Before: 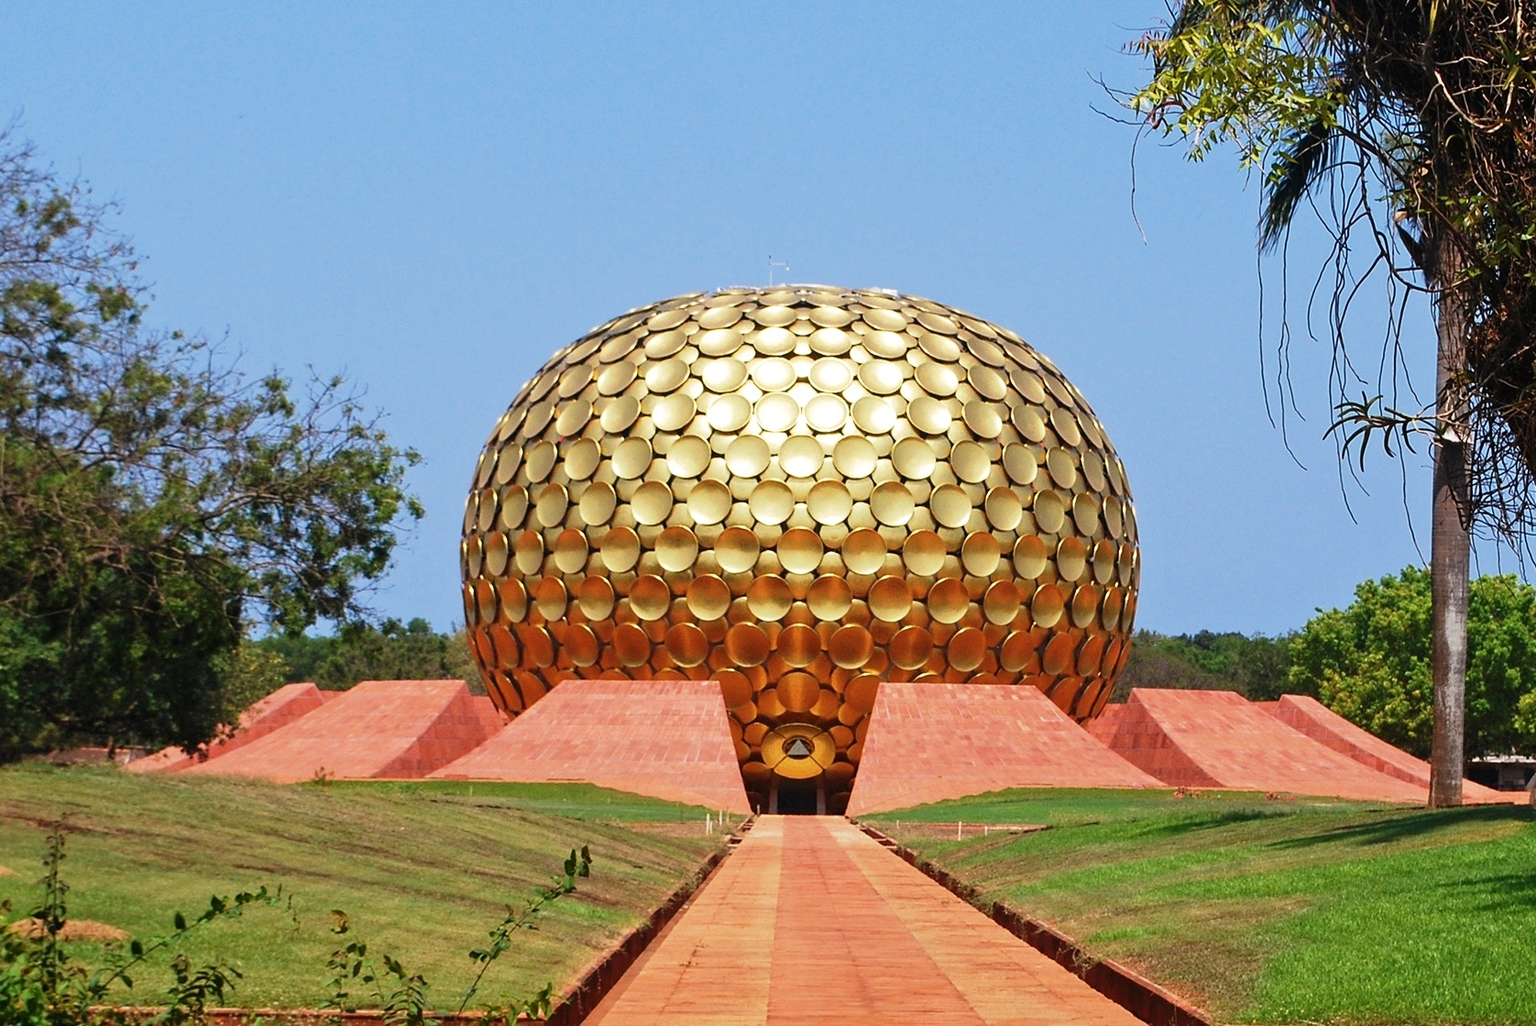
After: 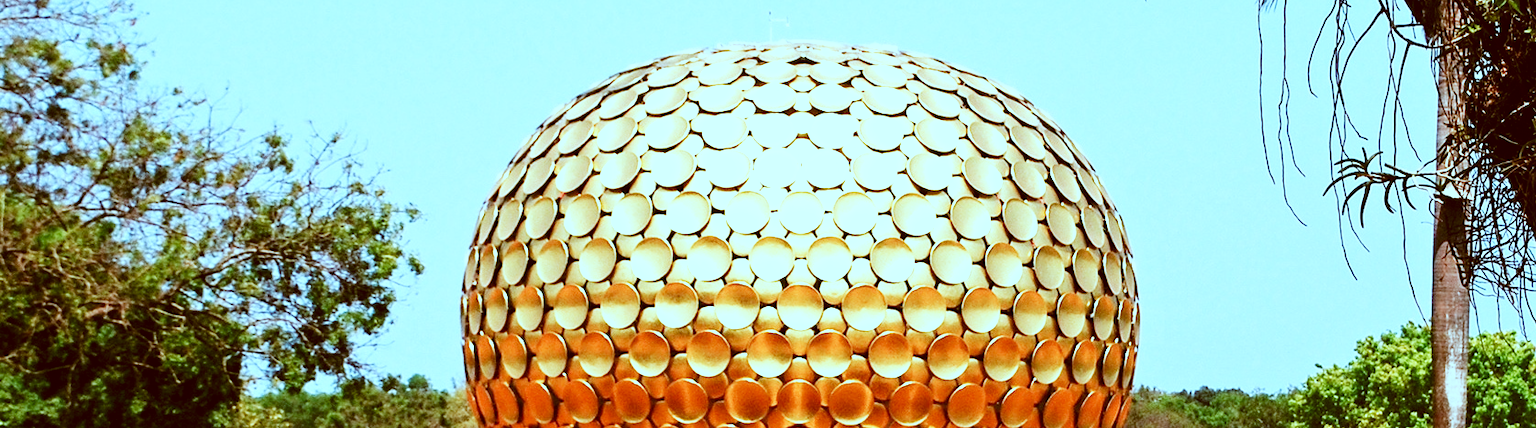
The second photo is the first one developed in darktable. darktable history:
crop and rotate: top 23.84%, bottom 34.294%
contrast equalizer: y [[0.5 ×6], [0.5 ×6], [0.975, 0.964, 0.925, 0.865, 0.793, 0.721], [0 ×6], [0 ×6]]
contrast brightness saturation: saturation -0.17
color correction: highlights a* -14.62, highlights b* -16.22, shadows a* 10.12, shadows b* 29.4
exposure: compensate highlight preservation false
base curve: curves: ch0 [(0, 0) (0.007, 0.004) (0.027, 0.03) (0.046, 0.07) (0.207, 0.54) (0.442, 0.872) (0.673, 0.972) (1, 1)], preserve colors none
